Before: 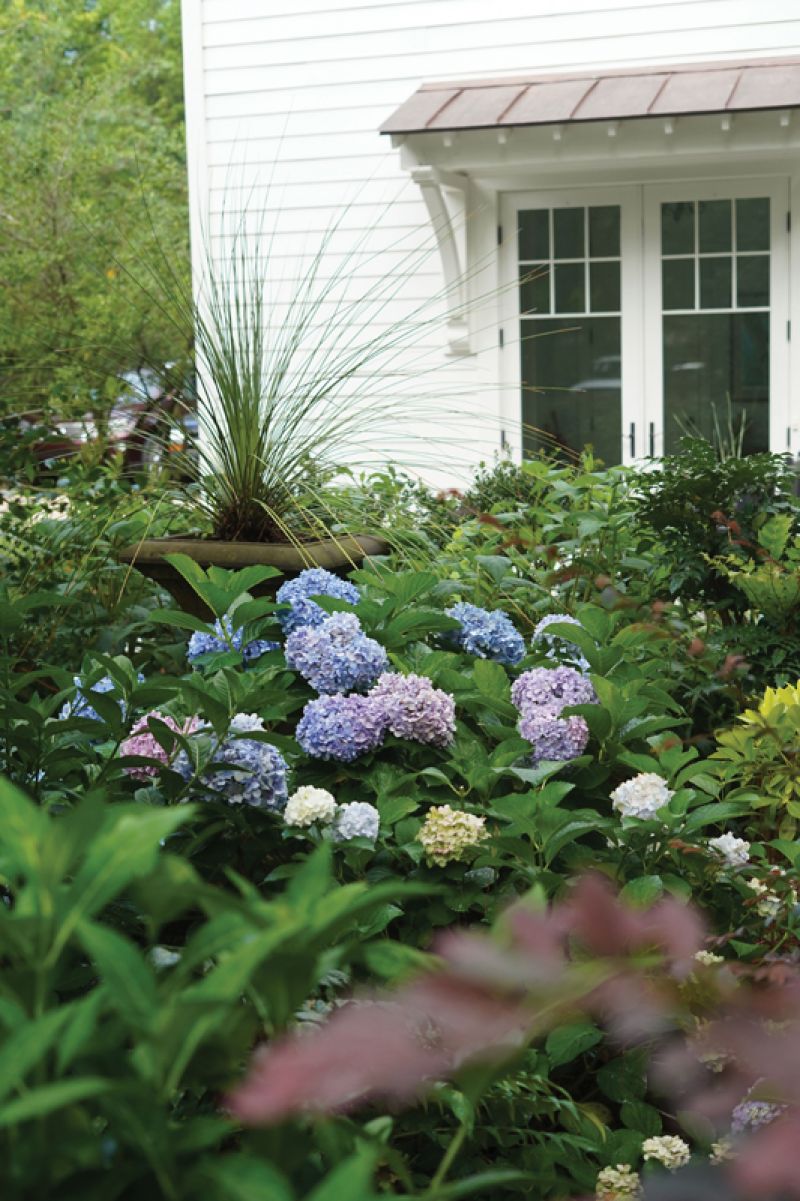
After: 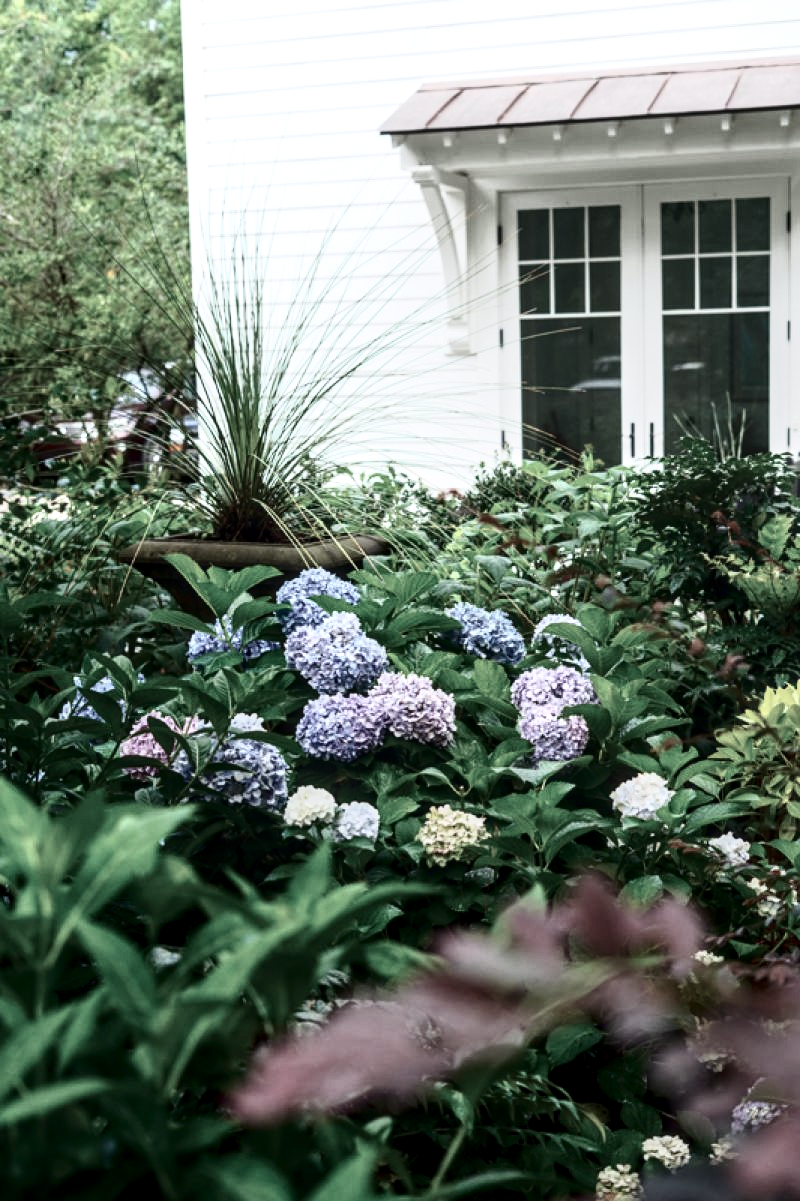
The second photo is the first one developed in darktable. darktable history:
local contrast: highlights 61%, detail 143%, midtone range 0.428
tone curve: curves: ch0 [(0, 0) (0.236, 0.124) (0.373, 0.304) (0.542, 0.593) (0.737, 0.873) (1, 1)]; ch1 [(0, 0) (0.399, 0.328) (0.488, 0.484) (0.598, 0.624) (1, 1)]; ch2 [(0, 0) (0.448, 0.405) (0.523, 0.511) (0.592, 0.59) (1, 1)], color space Lab, independent channels, preserve colors none
color zones: curves: ch1 [(0, 0.292) (0.001, 0.292) (0.2, 0.264) (0.4, 0.248) (0.6, 0.248) (0.8, 0.264) (0.999, 0.292) (1, 0.292)]
